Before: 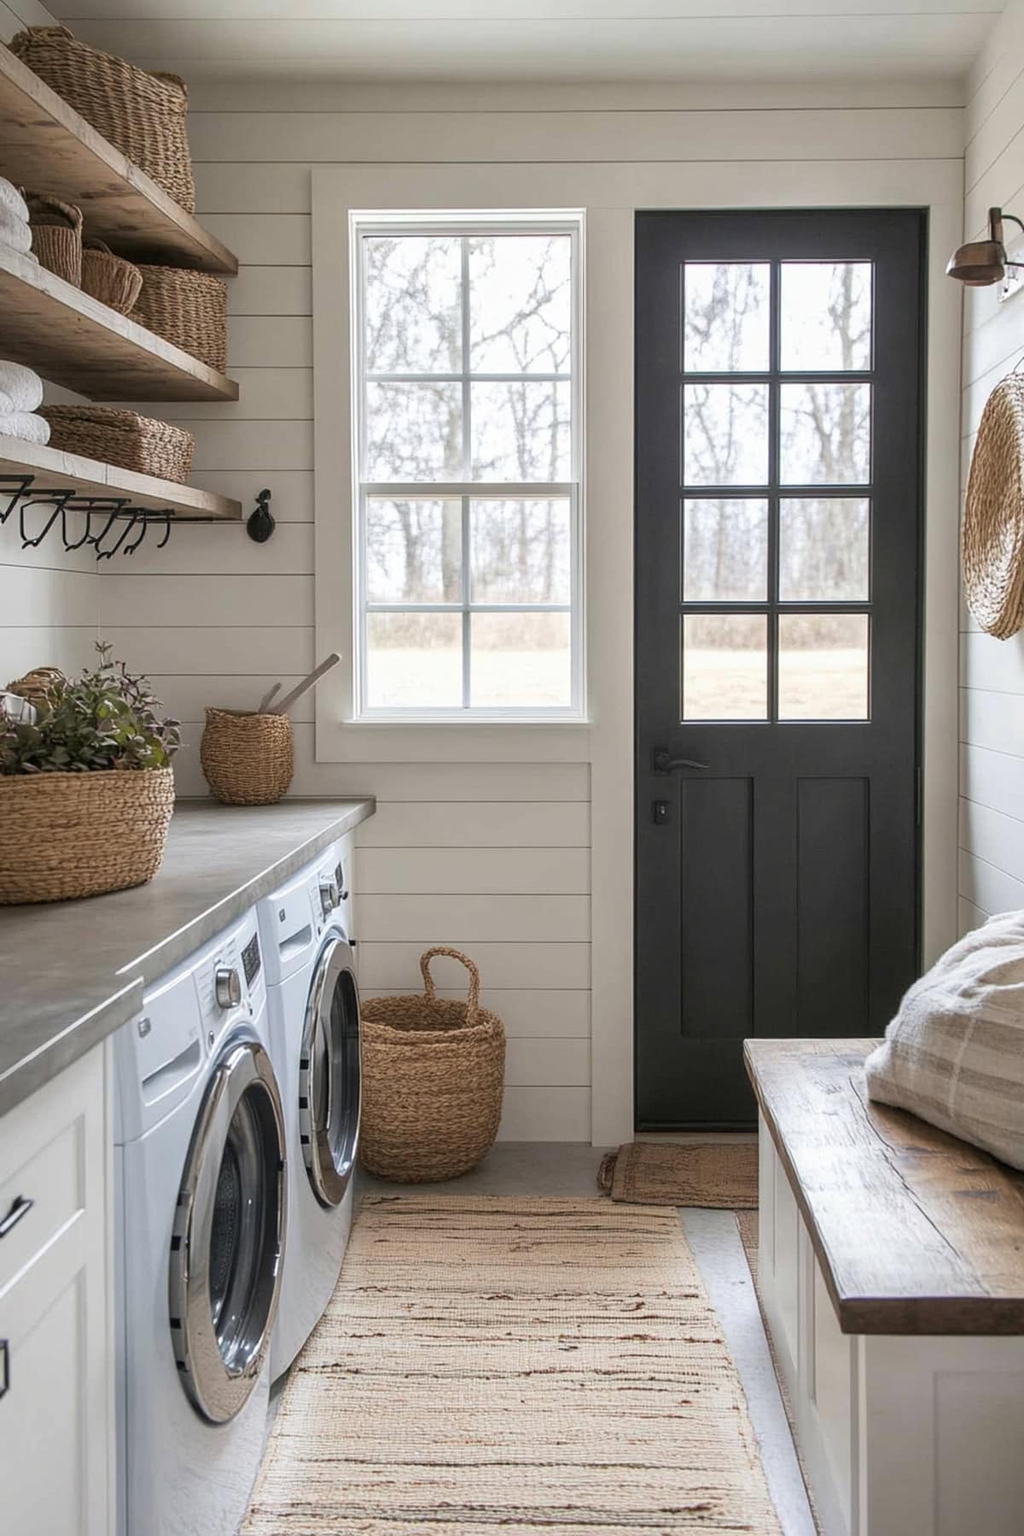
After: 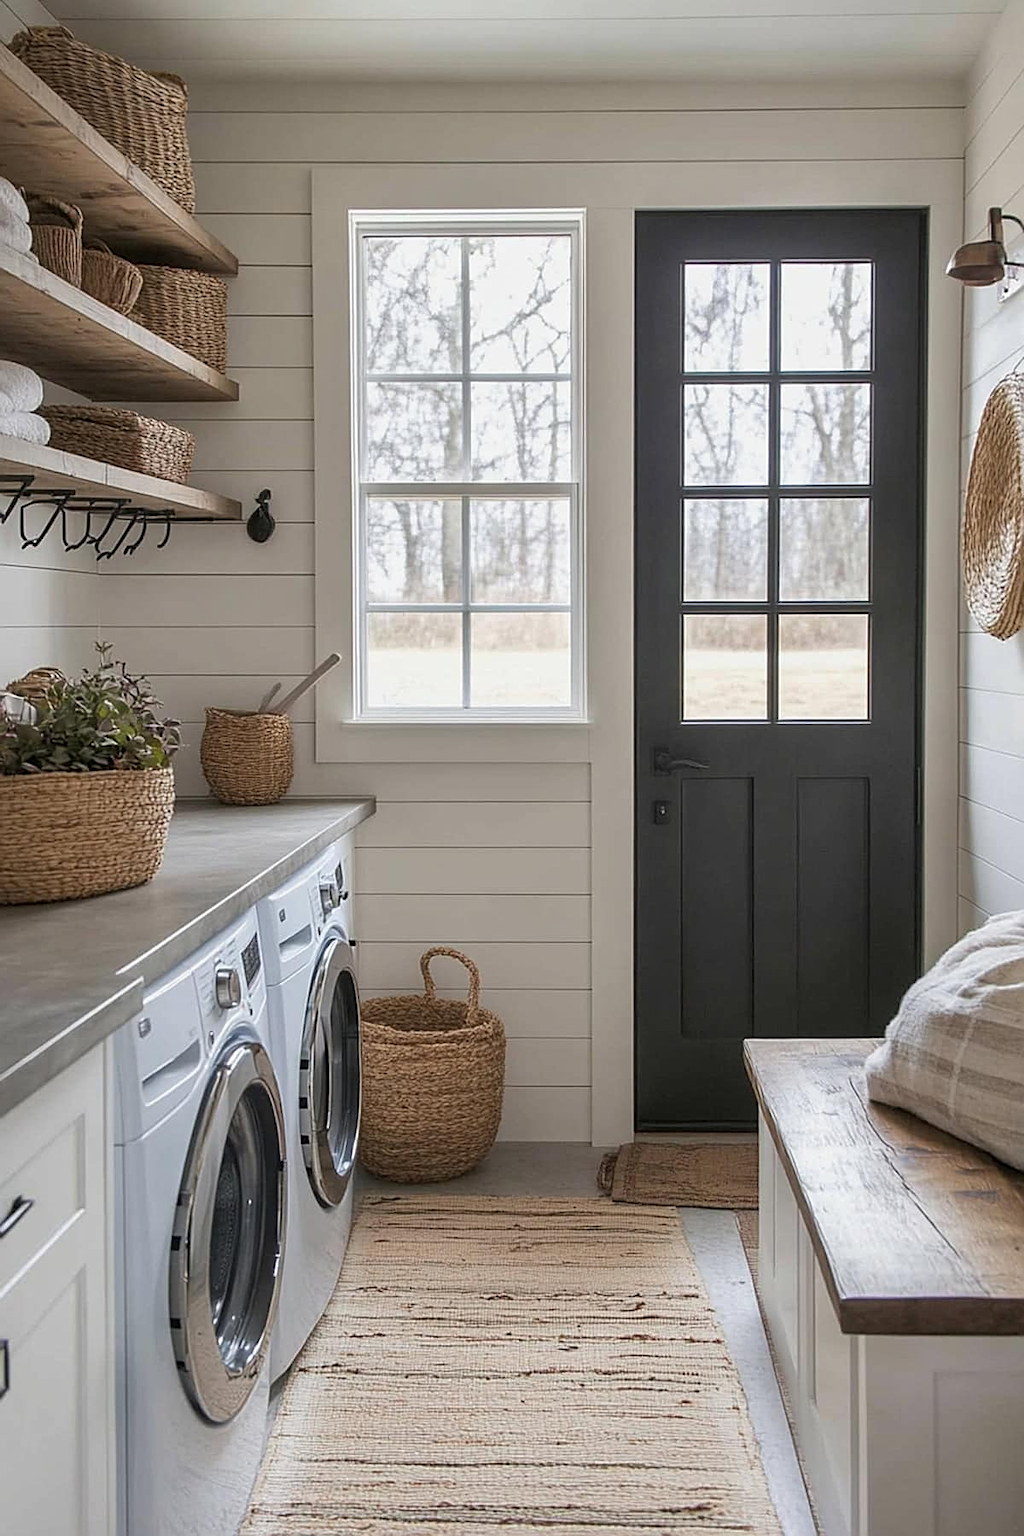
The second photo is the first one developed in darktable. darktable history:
sharpen: on, module defaults
shadows and highlights: shadows 25, white point adjustment -3, highlights -30
